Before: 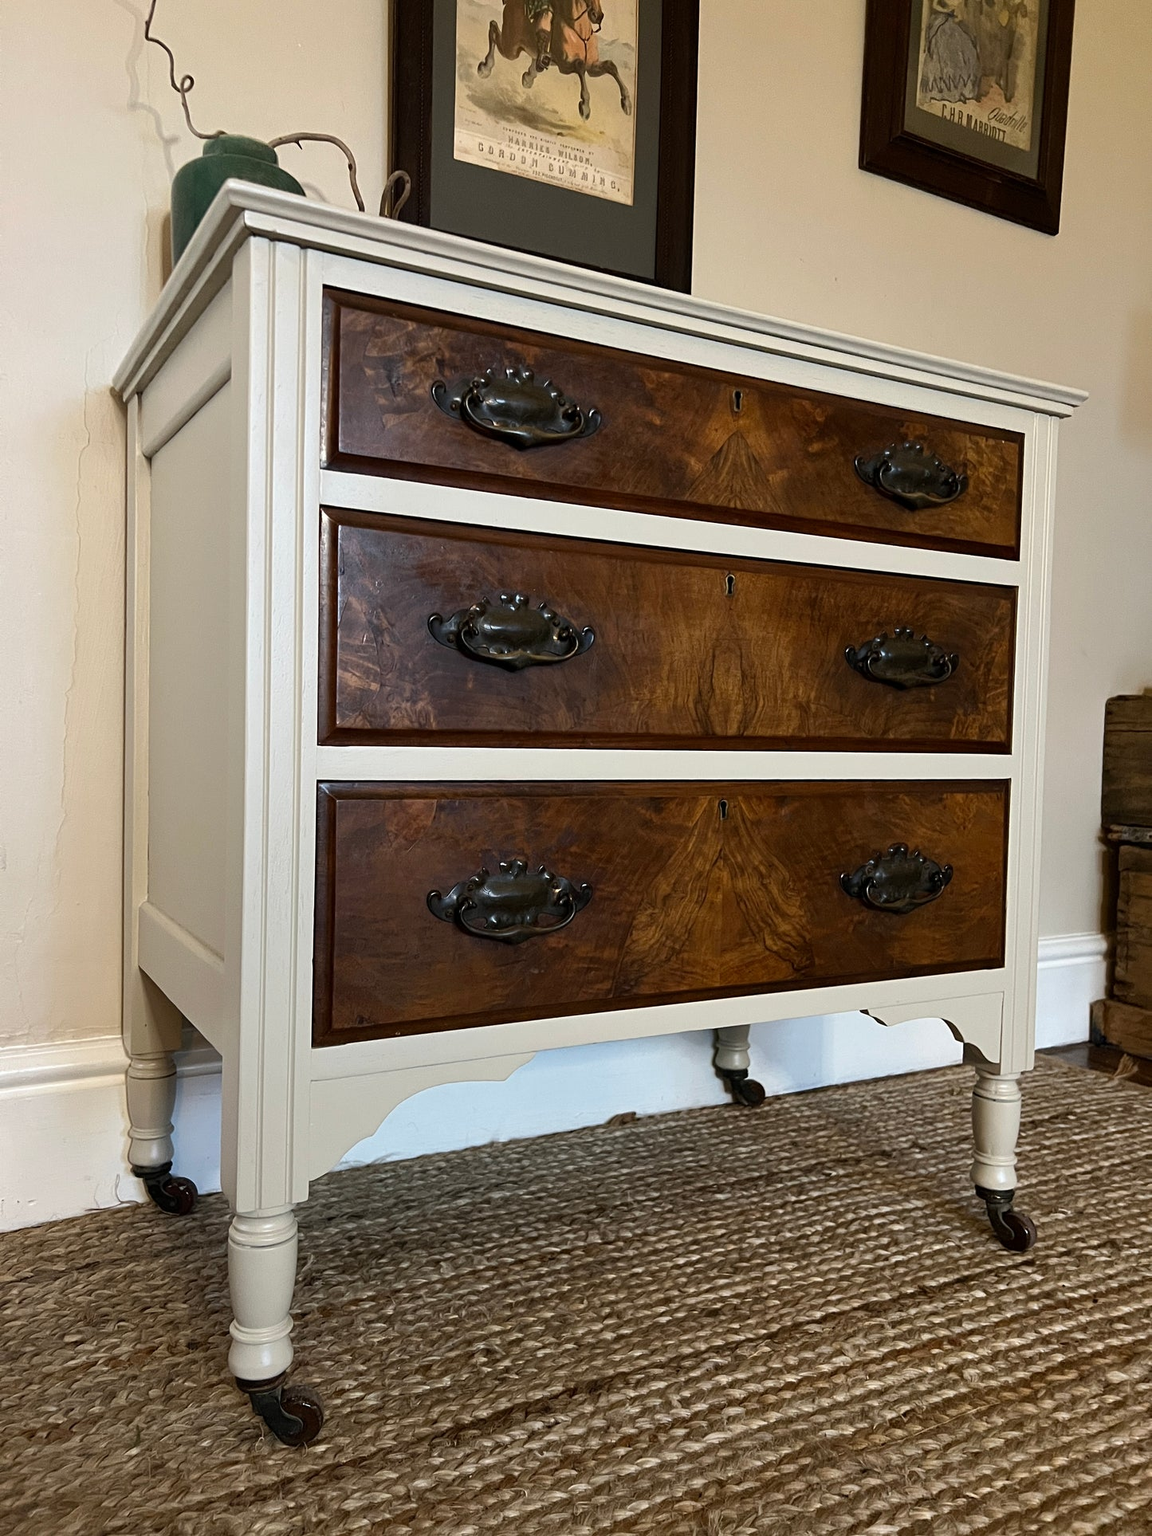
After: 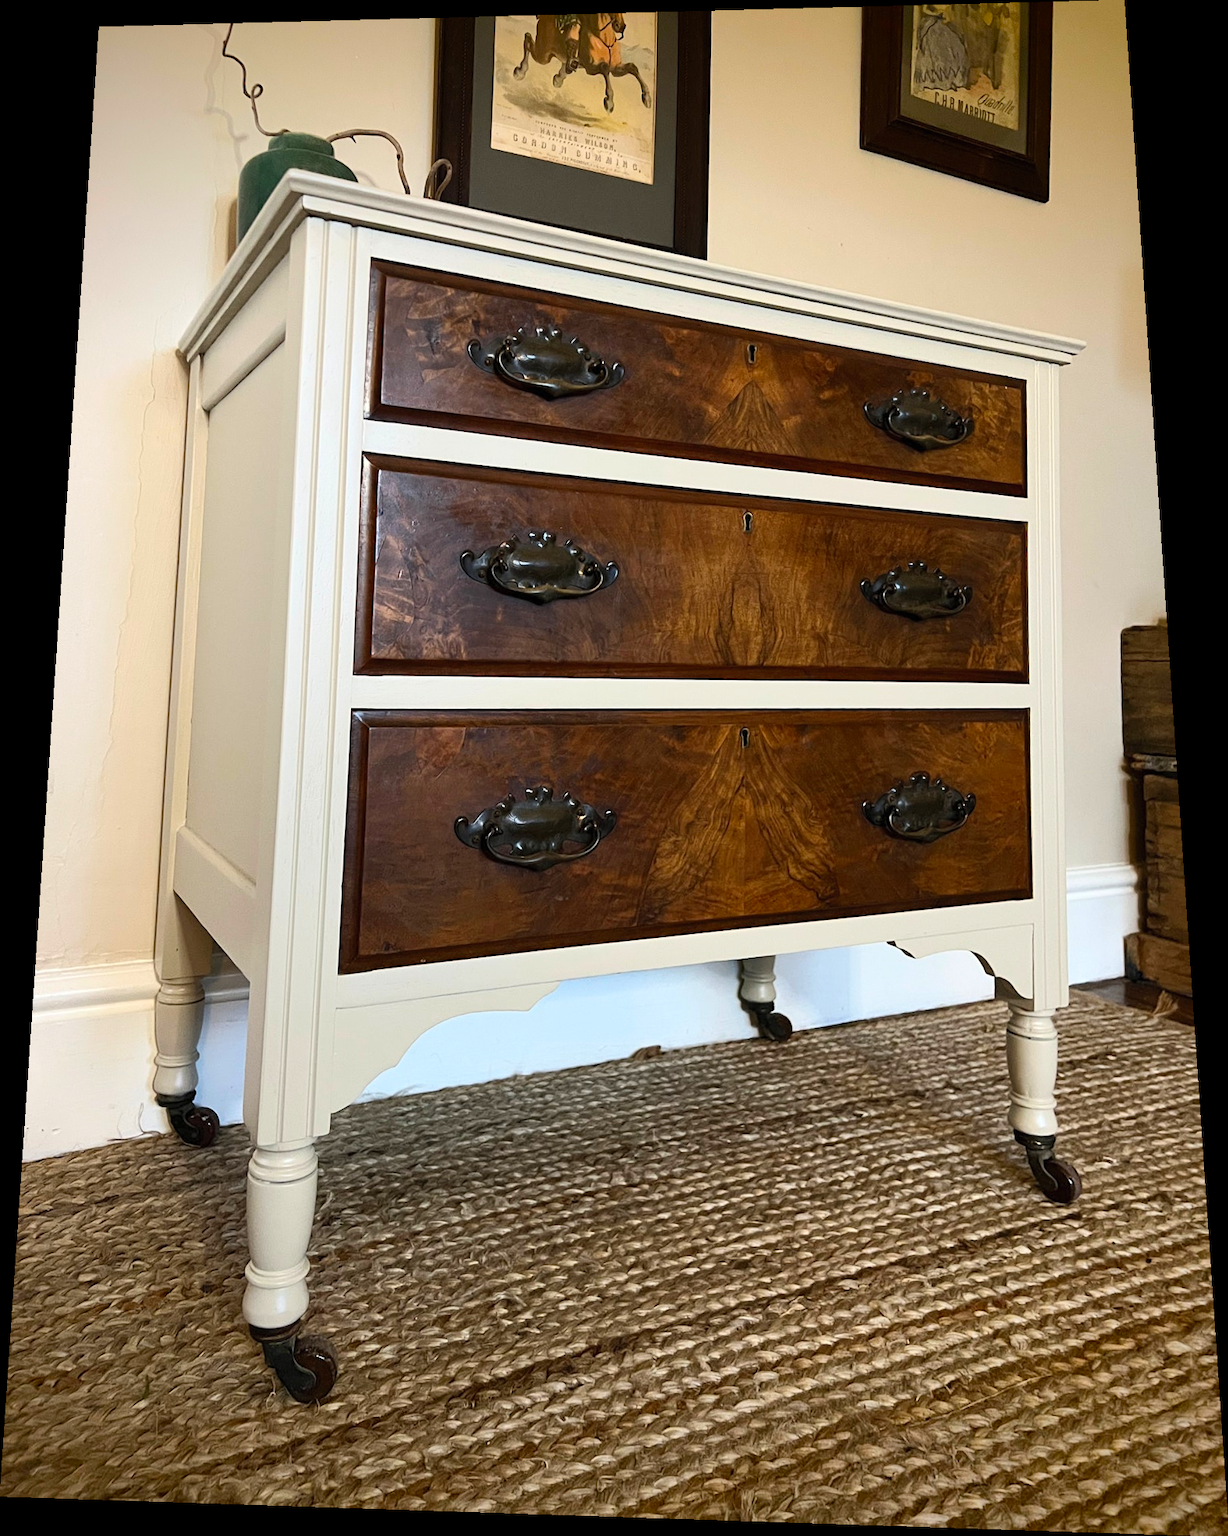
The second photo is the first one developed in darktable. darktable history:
vignetting: fall-off start 88.53%, fall-off radius 44.2%, saturation 0.376, width/height ratio 1.161
rotate and perspective: rotation 0.128°, lens shift (vertical) -0.181, lens shift (horizontal) -0.044, shear 0.001, automatic cropping off
contrast brightness saturation: contrast 0.2, brightness 0.16, saturation 0.22
